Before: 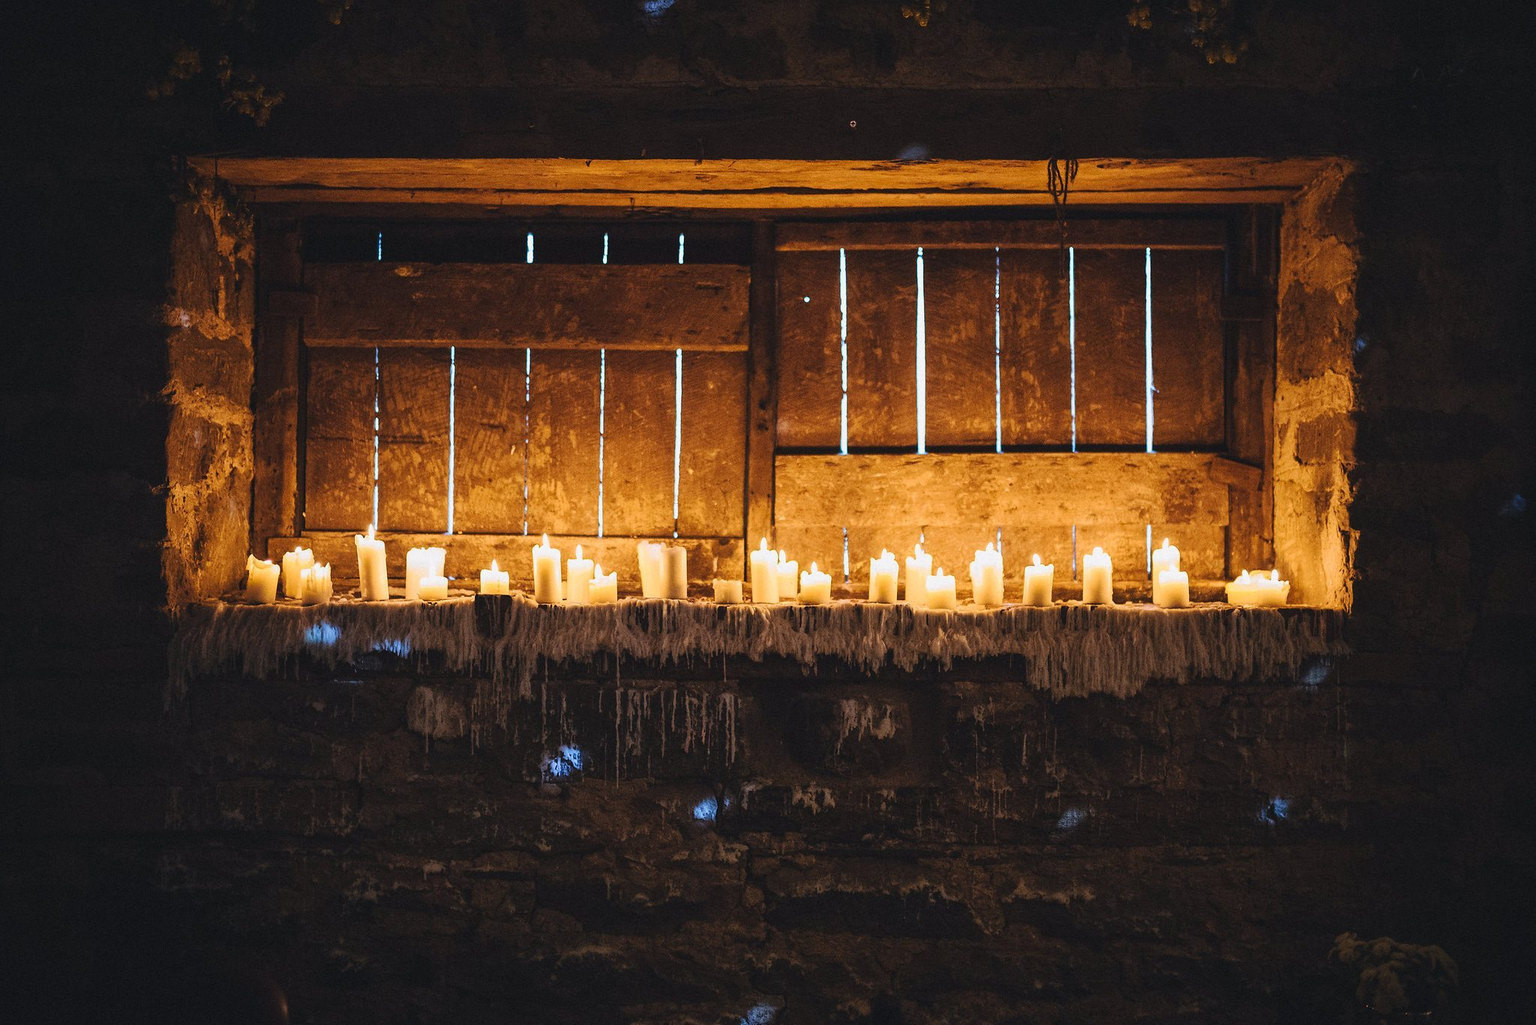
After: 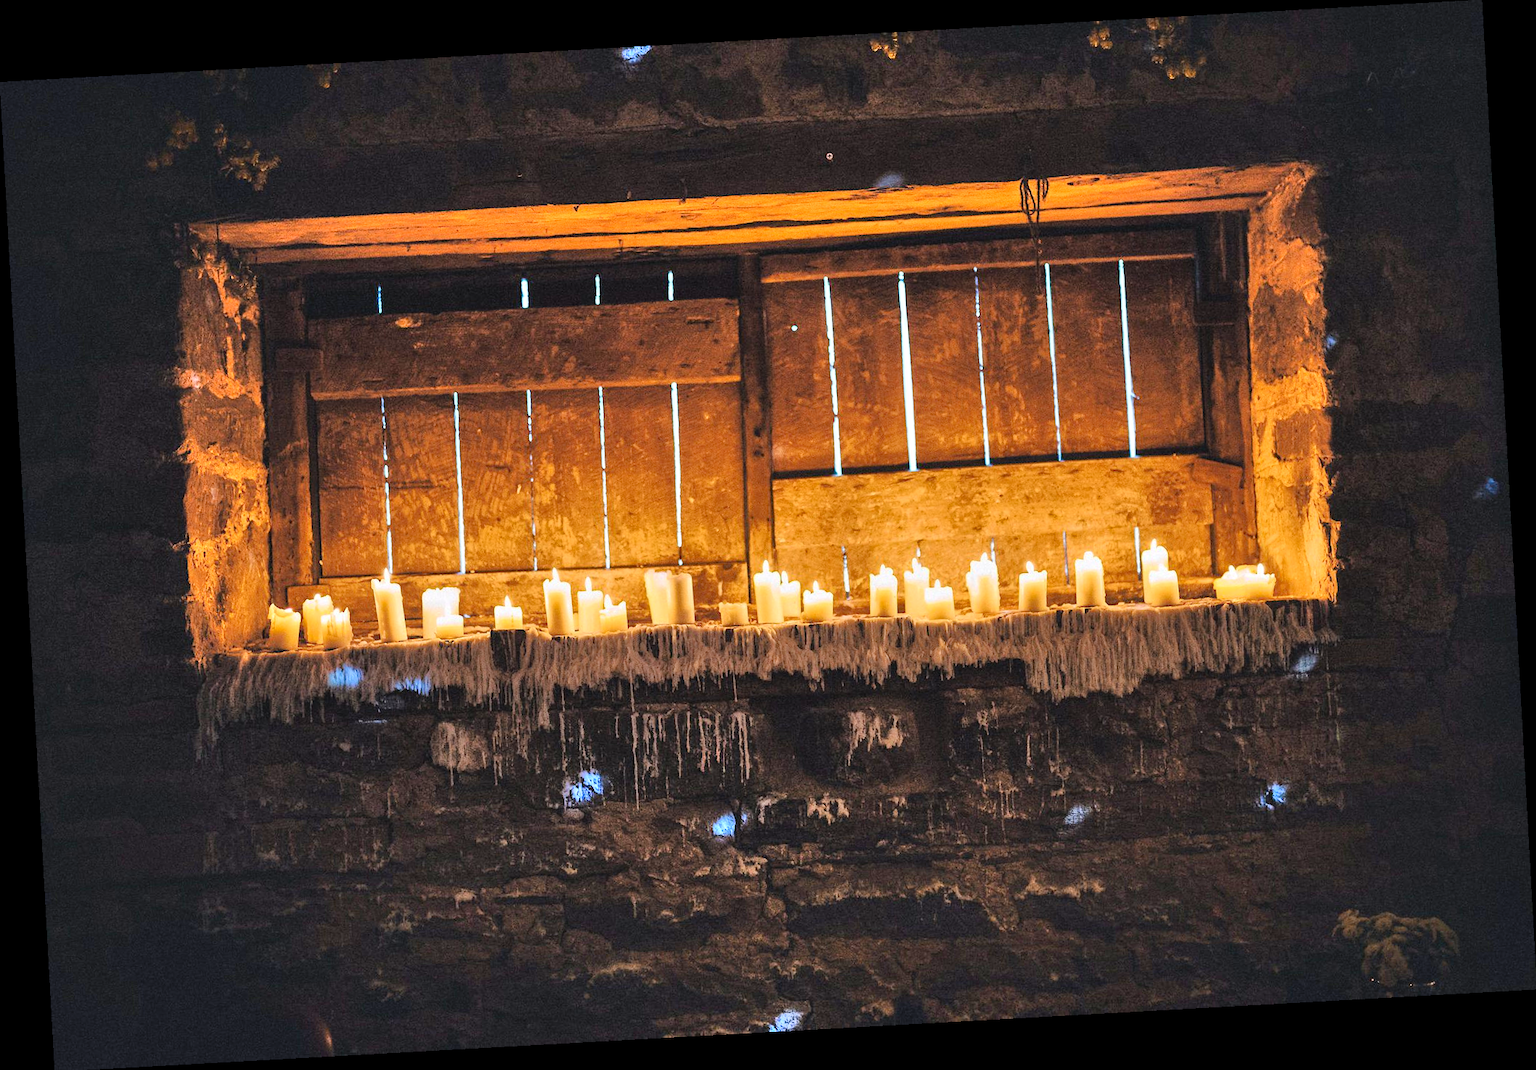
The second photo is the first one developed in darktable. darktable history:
tone equalizer: -7 EV 0.15 EV, -6 EV 0.6 EV, -5 EV 1.15 EV, -4 EV 1.33 EV, -3 EV 1.15 EV, -2 EV 0.6 EV, -1 EV 0.15 EV, mask exposure compensation -0.5 EV
haze removal: compatibility mode true, adaptive false
rotate and perspective: rotation -3.18°, automatic cropping off
shadows and highlights: low approximation 0.01, soften with gaussian
